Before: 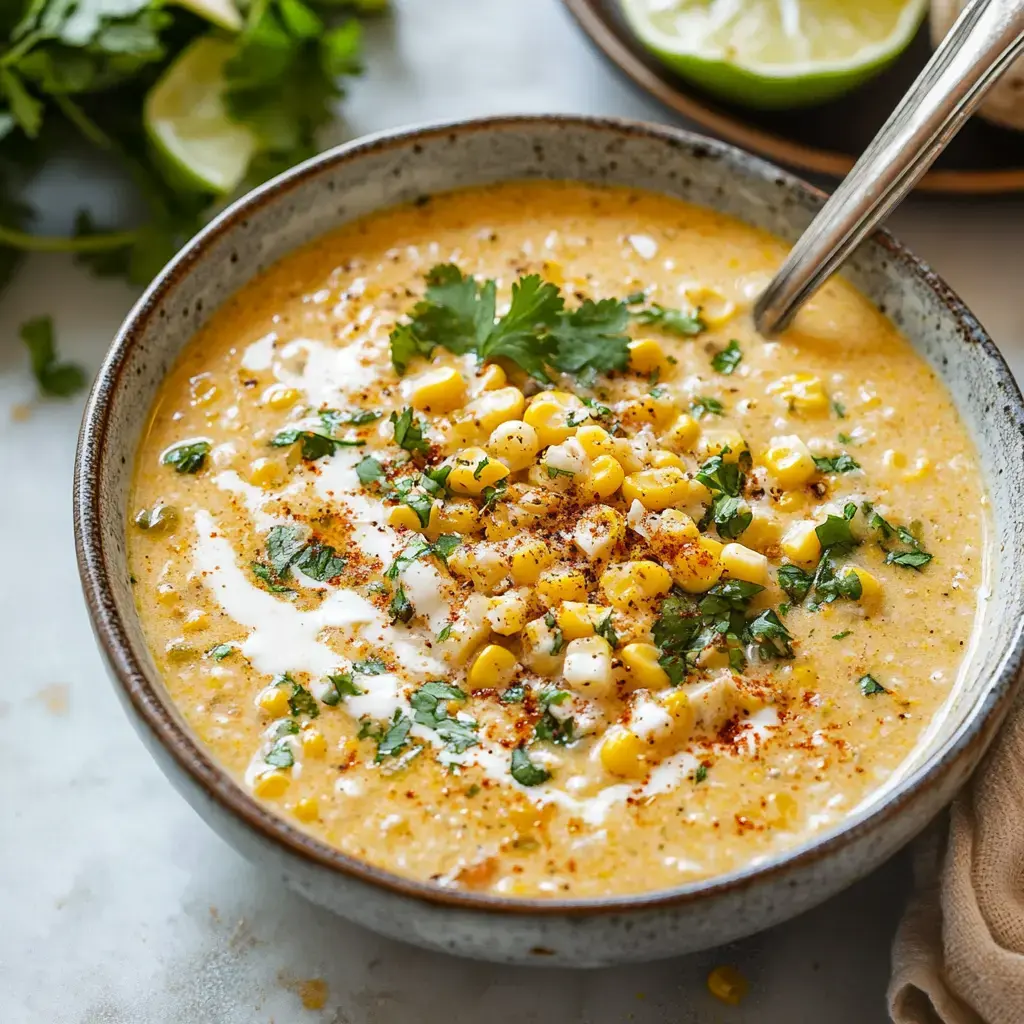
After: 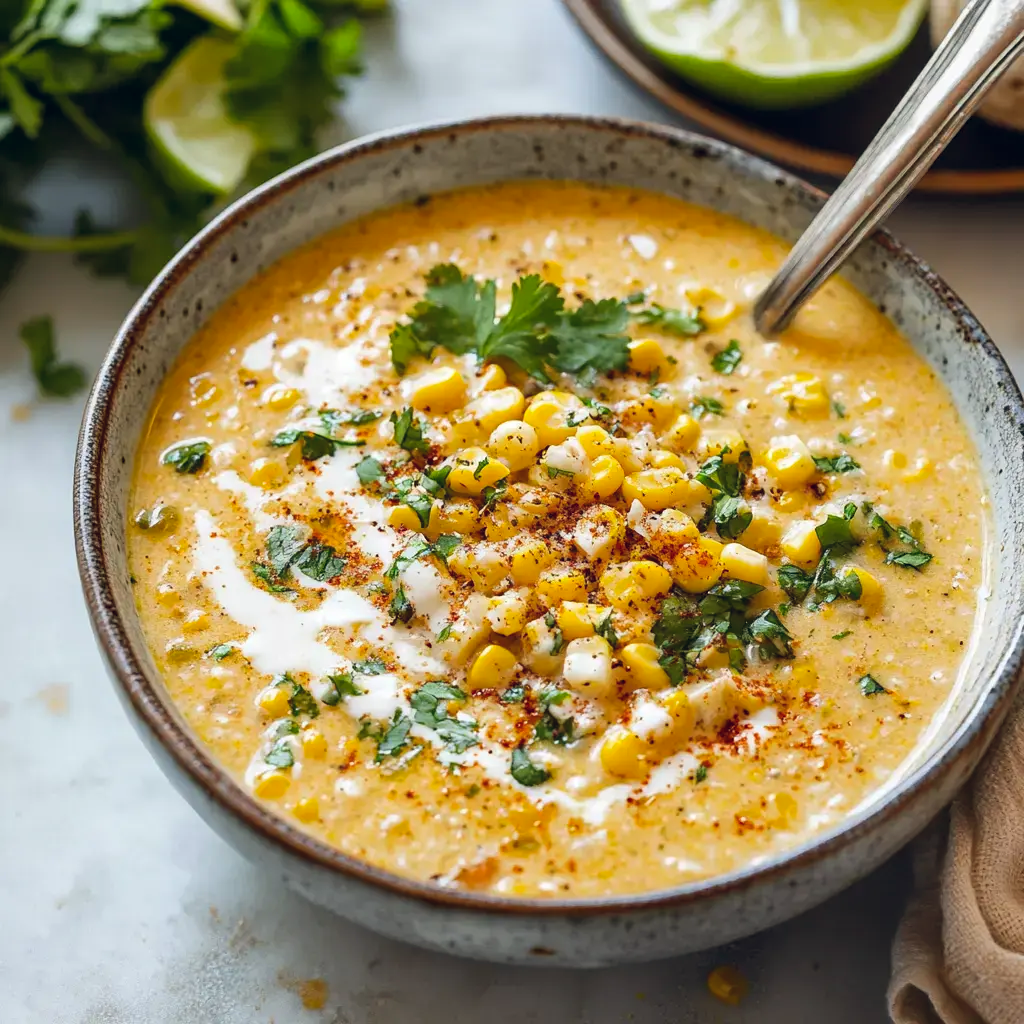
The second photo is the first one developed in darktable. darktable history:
color balance rgb: global offset › chroma 0.063%, global offset › hue 254.03°, perceptual saturation grading › global saturation 9.826%
